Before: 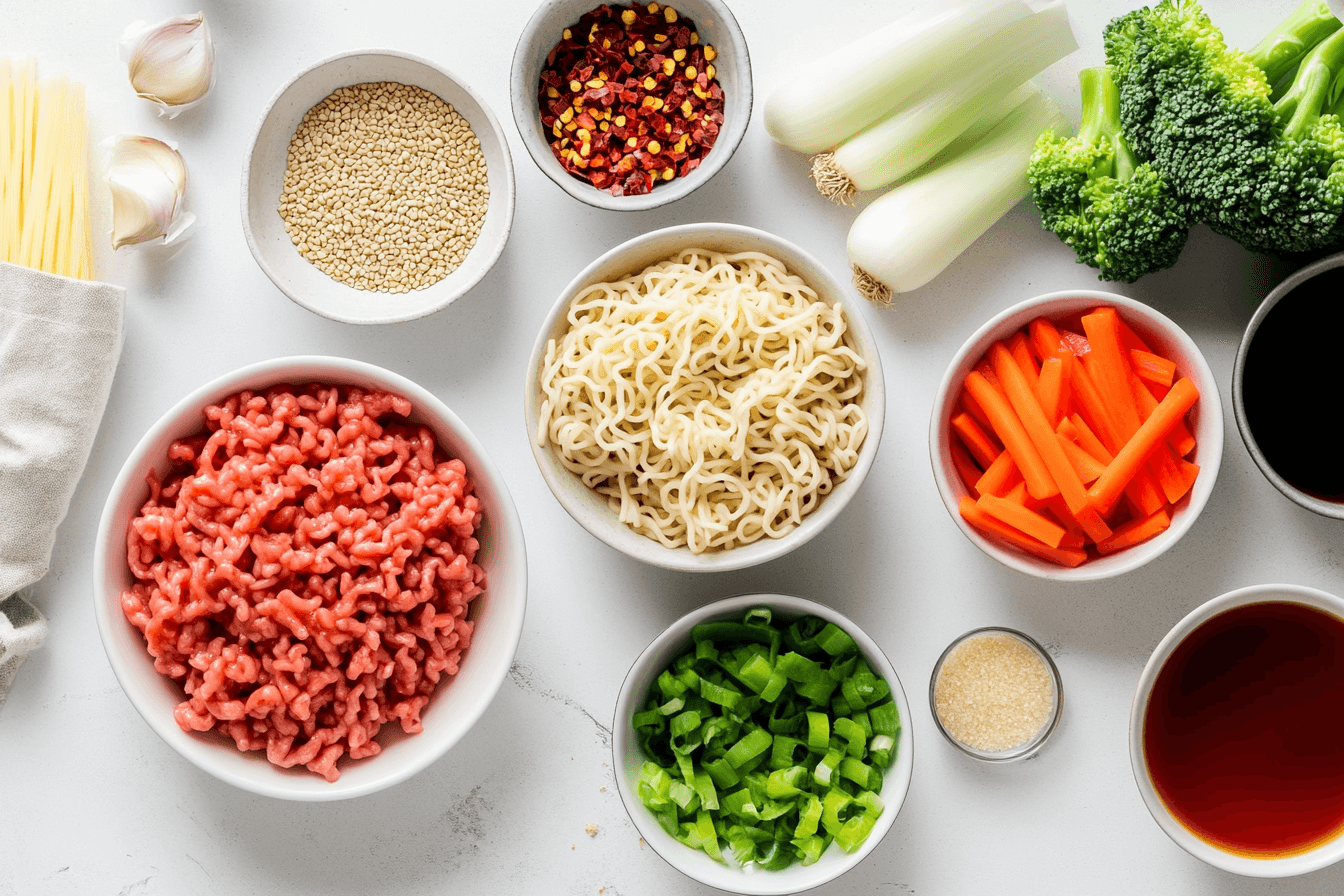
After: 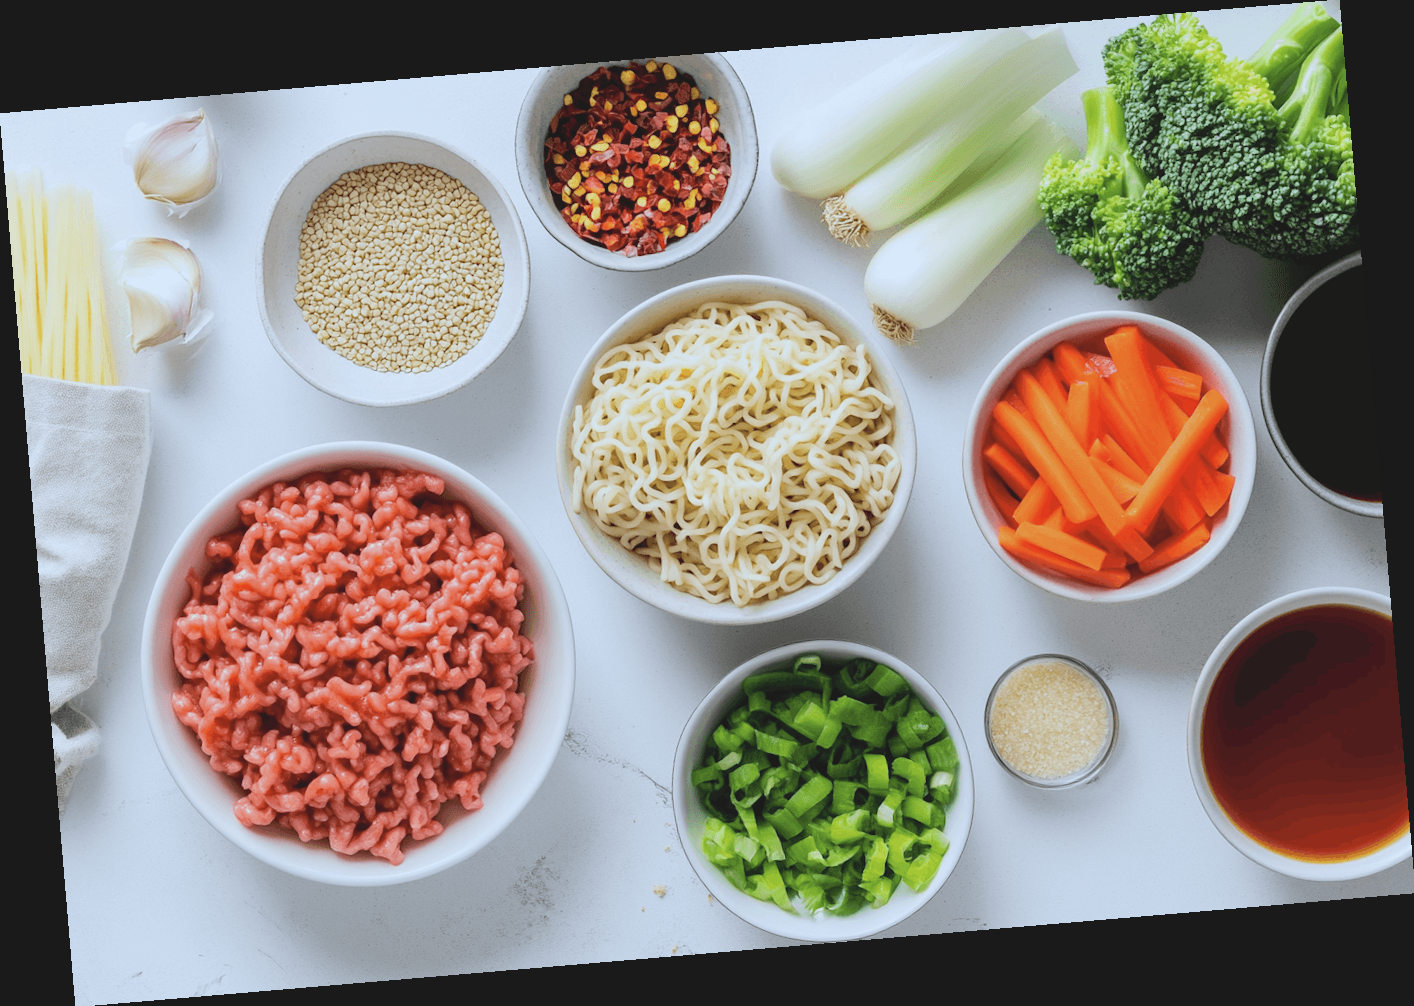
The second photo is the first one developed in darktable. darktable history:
contrast brightness saturation: contrast -0.15, brightness 0.05, saturation -0.12
white balance: red 0.924, blue 1.095
rotate and perspective: rotation -4.86°, automatic cropping off
